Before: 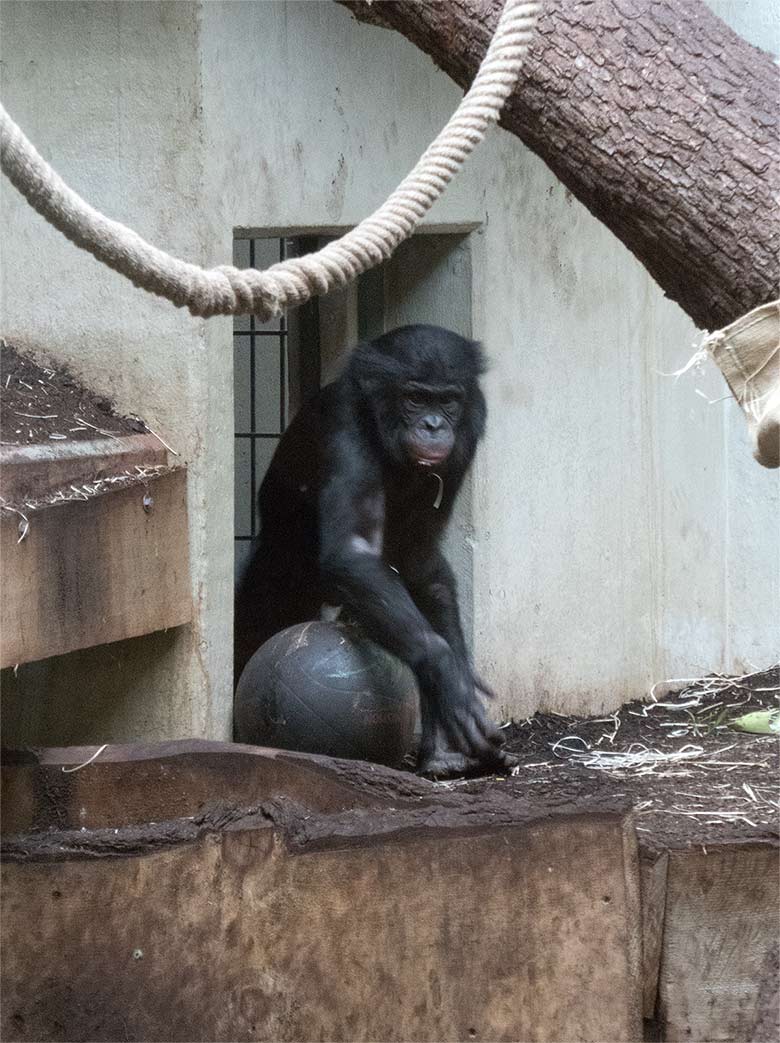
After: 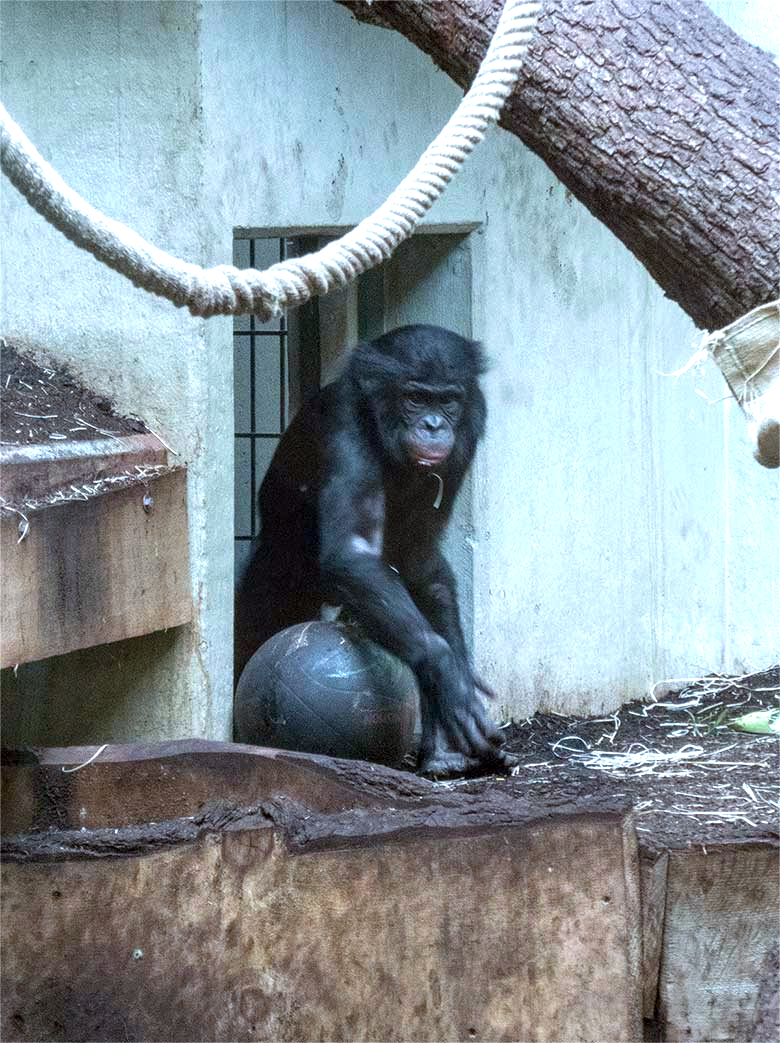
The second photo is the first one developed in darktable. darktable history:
local contrast: detail 130%
color calibration: illuminant Planckian (black body), x 0.376, y 0.374, temperature 4111.61 K
exposure: black level correction 0.001, exposure 0.5 EV, compensate highlight preservation false
velvia: on, module defaults
